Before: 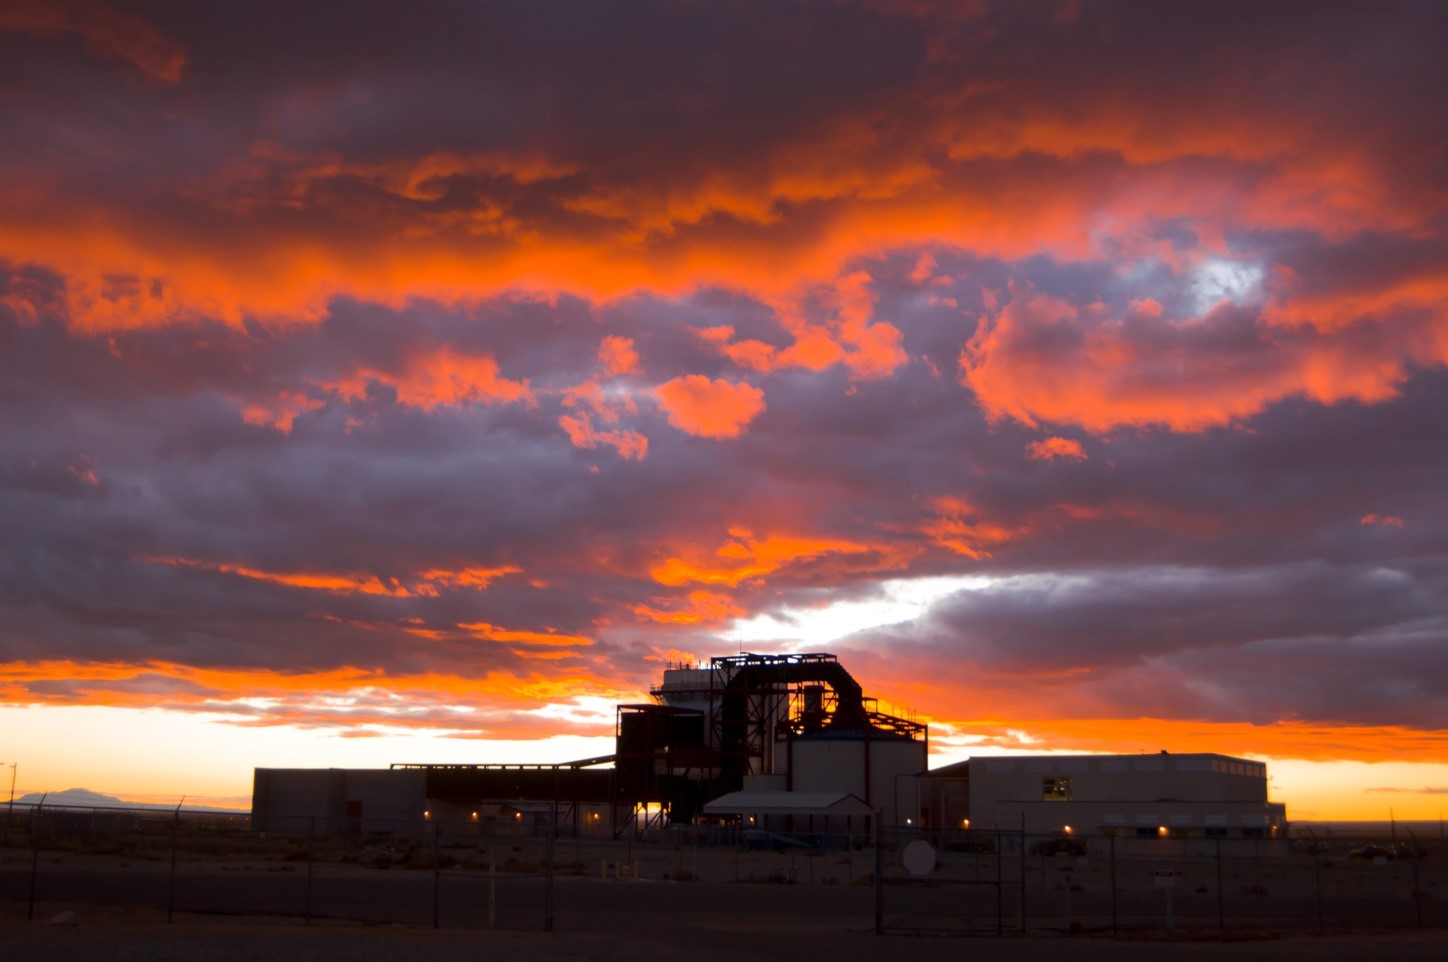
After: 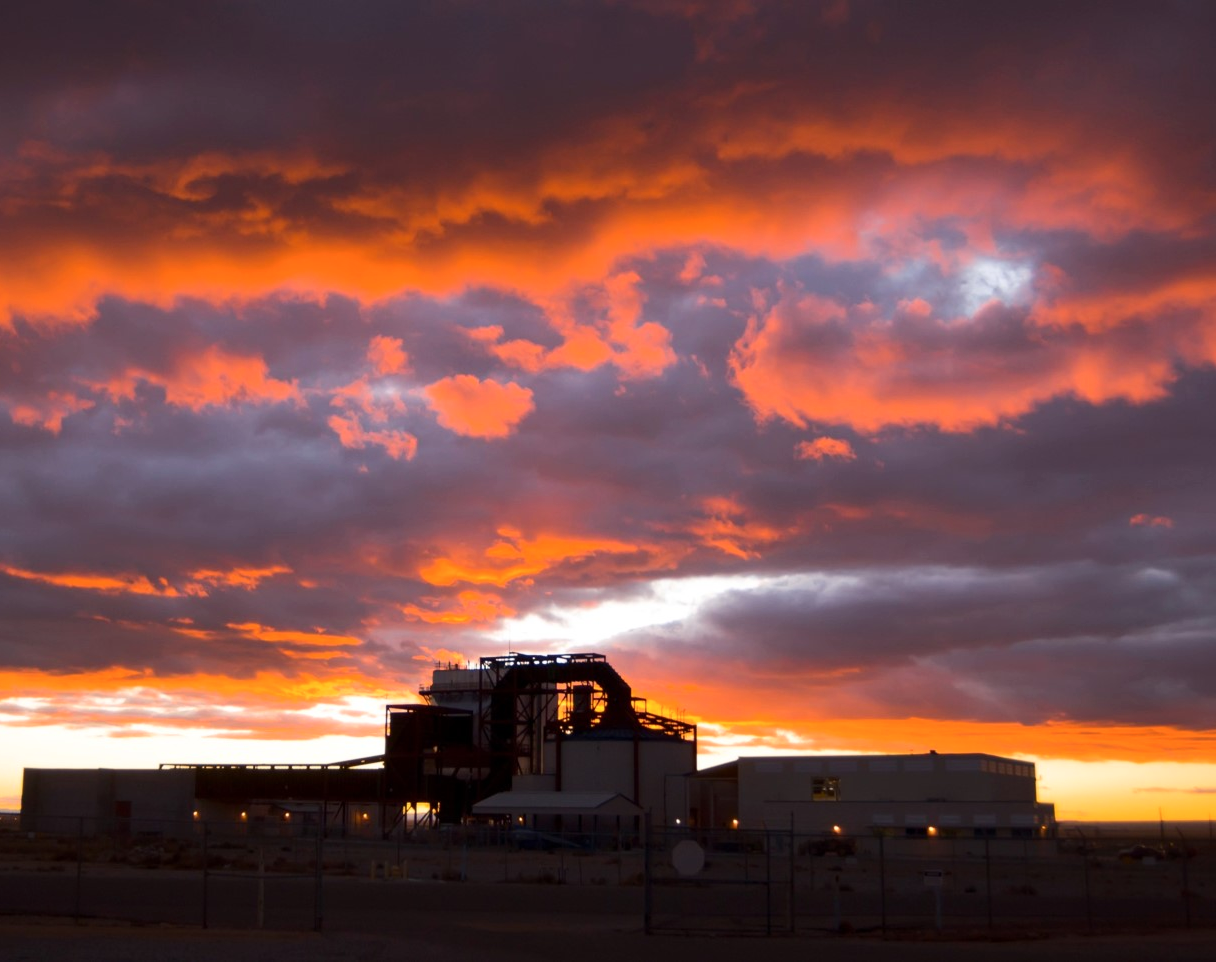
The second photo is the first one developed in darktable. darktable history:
contrast brightness saturation: contrast 0.152, brightness 0.045
color zones: curves: ch1 [(0.25, 0.5) (0.747, 0.71)]
crop: left 15.986%
